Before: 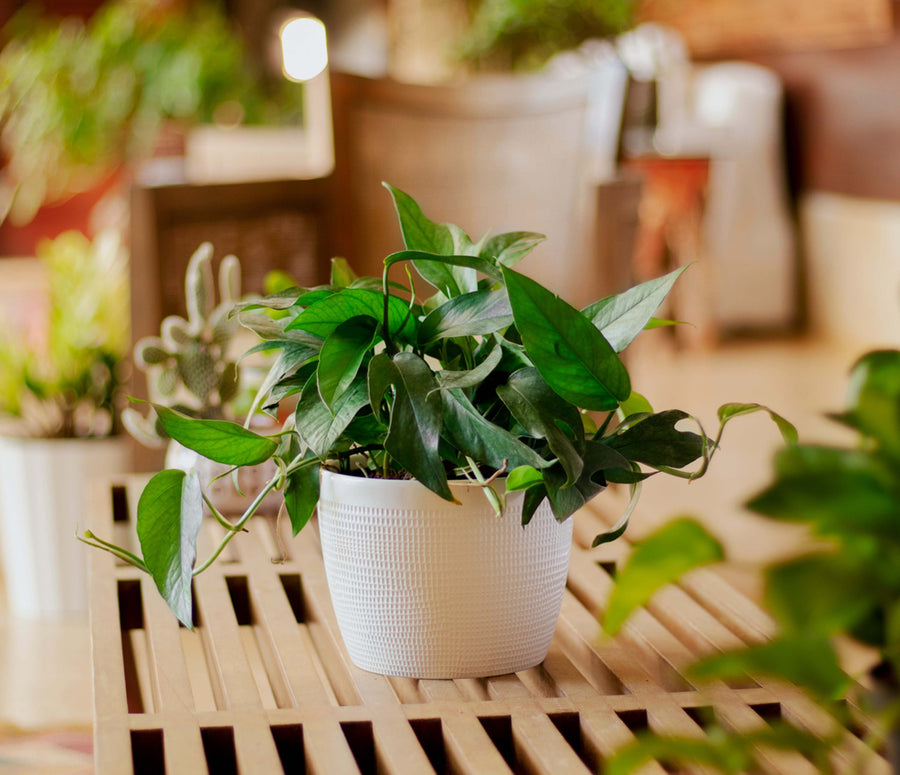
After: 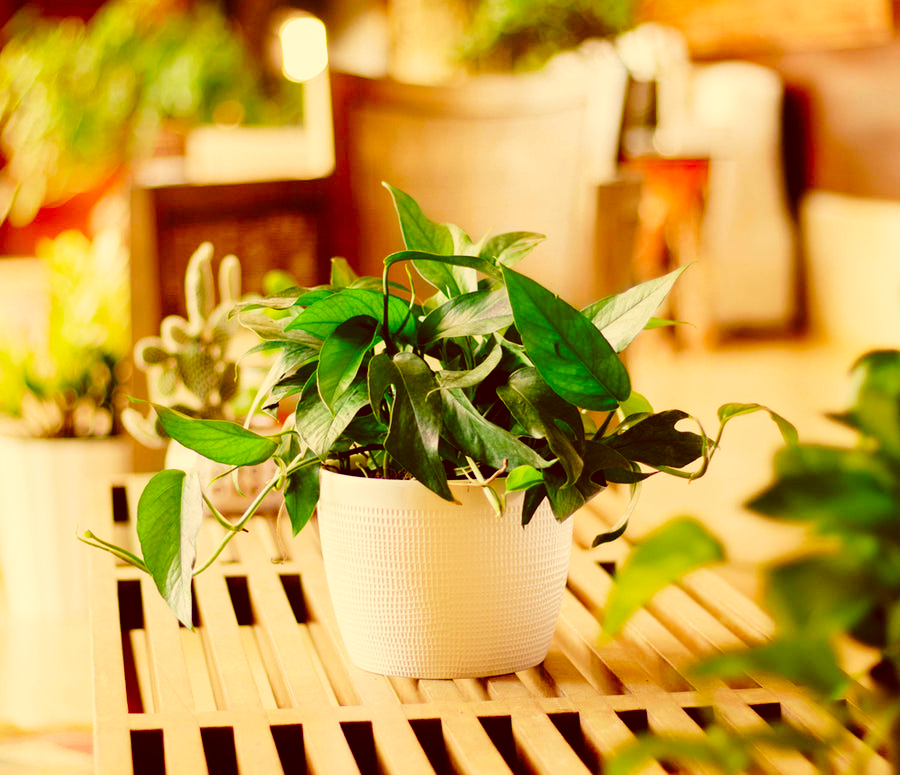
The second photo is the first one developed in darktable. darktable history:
color correction: highlights a* 1.21, highlights b* 25, shadows a* 15.68, shadows b* 24.25
base curve: curves: ch0 [(0, 0) (0.028, 0.03) (0.121, 0.232) (0.46, 0.748) (0.859, 0.968) (1, 1)], preserve colors none
color zones: mix 39.16%
velvia: strength 9.8%
